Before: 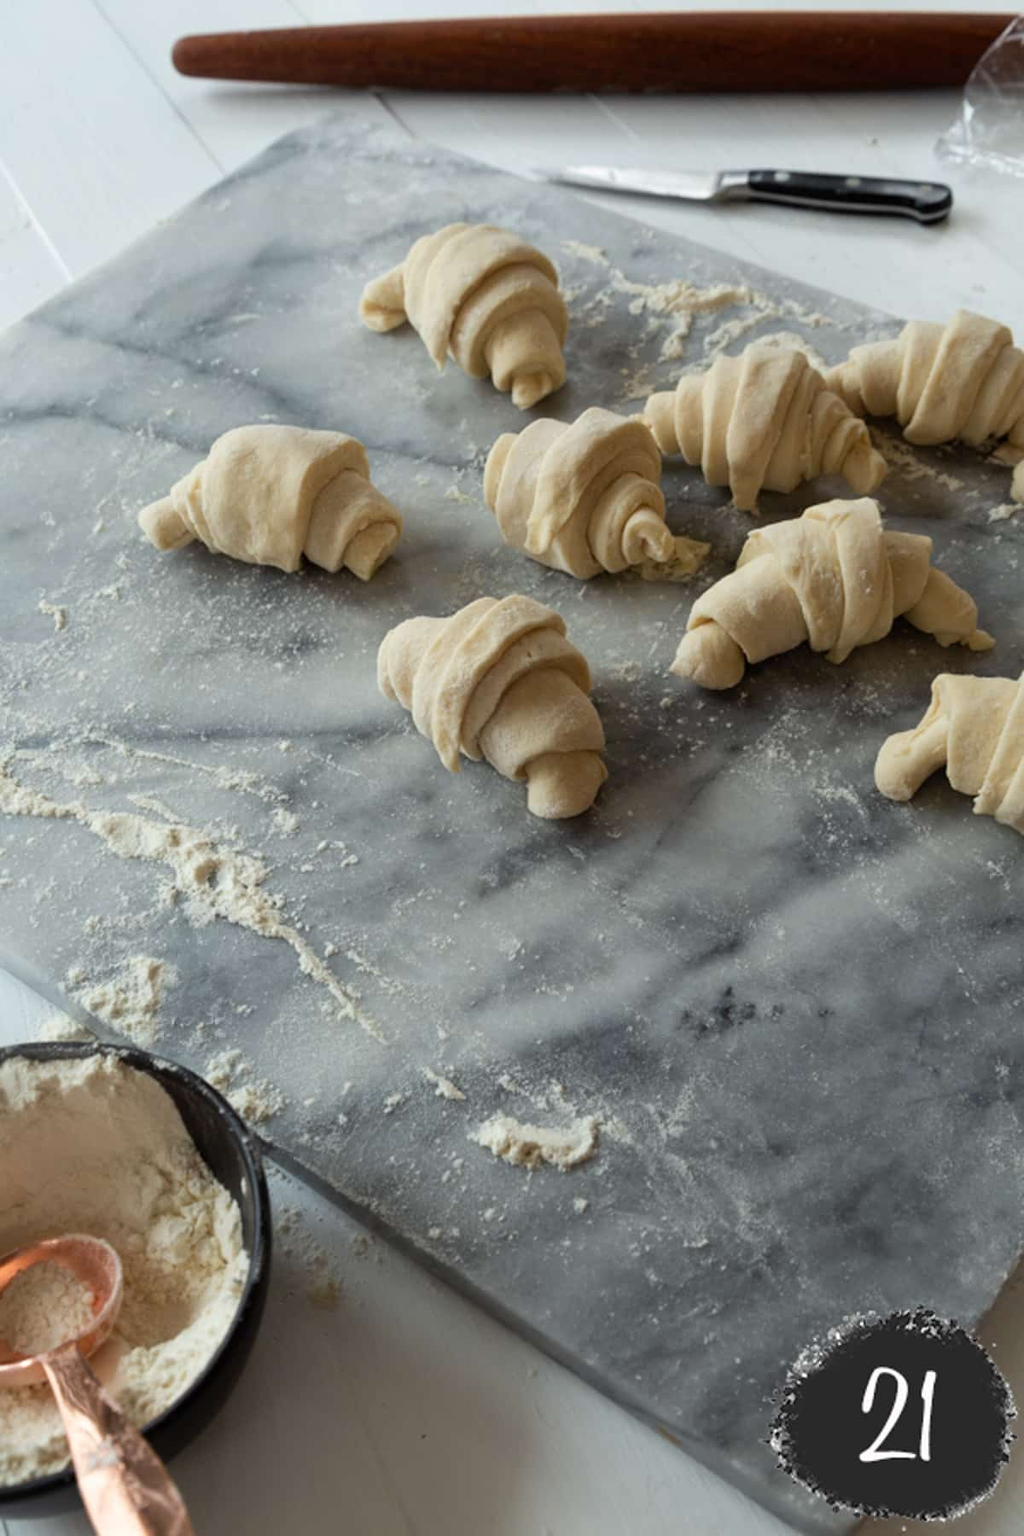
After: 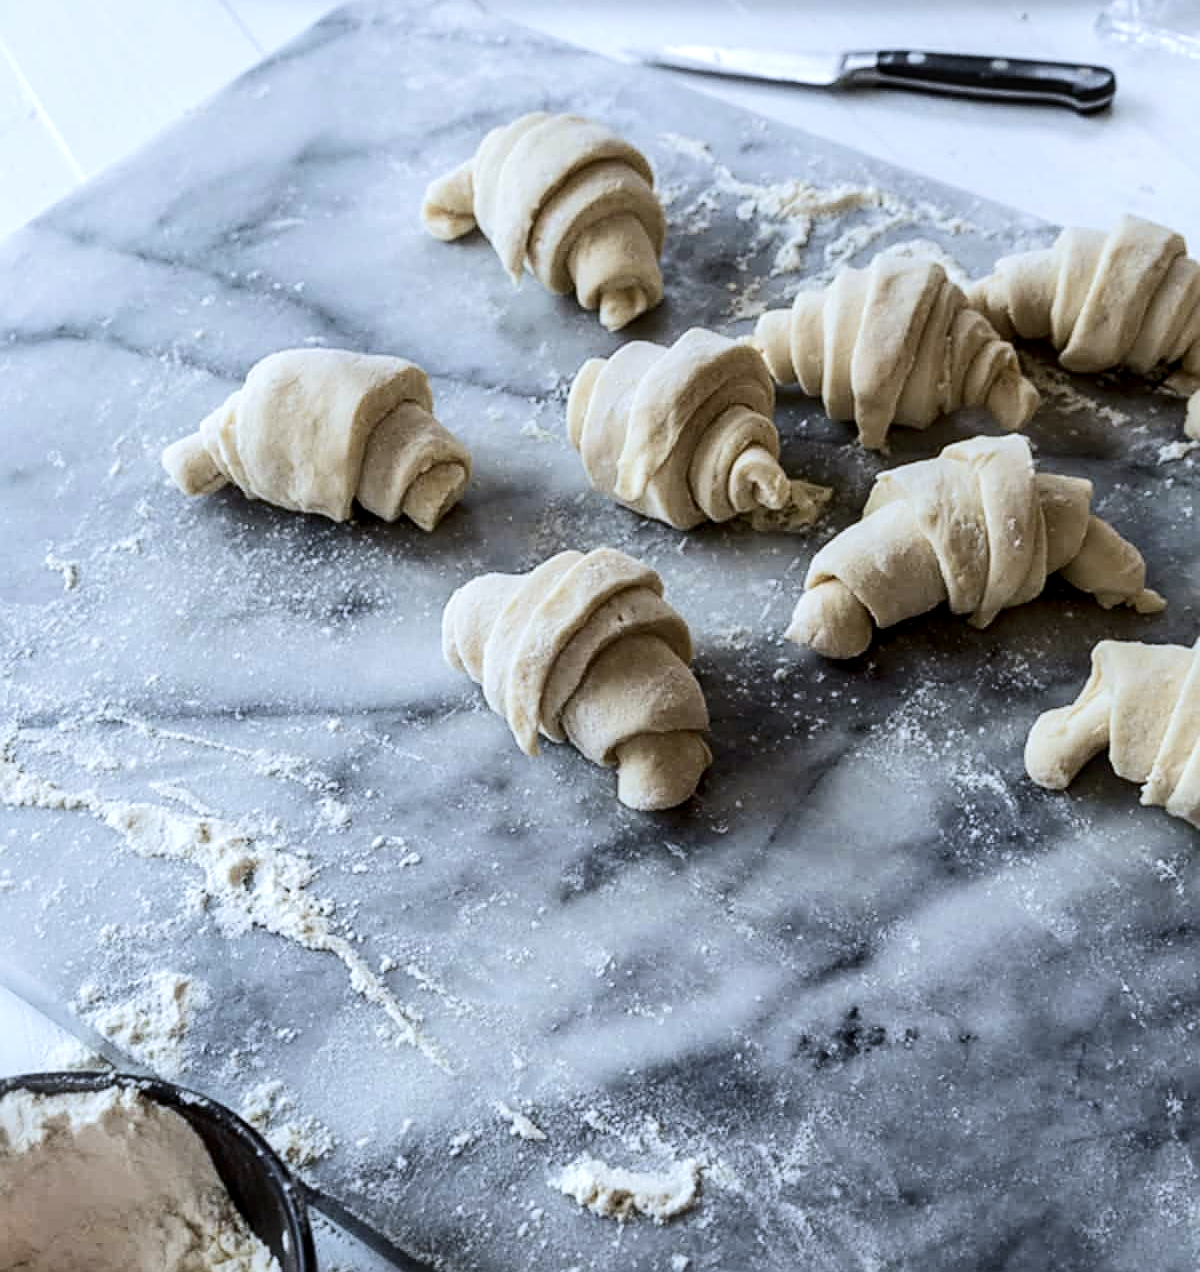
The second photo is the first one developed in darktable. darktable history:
base curve: curves: ch0 [(0, 0) (0.262, 0.32) (0.722, 0.705) (1, 1)]
contrast brightness saturation: contrast 0.25, saturation -0.31
sharpen: on, module defaults
crop and rotate: top 8.293%, bottom 20.996%
velvia: on, module defaults
local contrast: detail 130%
white balance: red 0.948, green 1.02, blue 1.176
